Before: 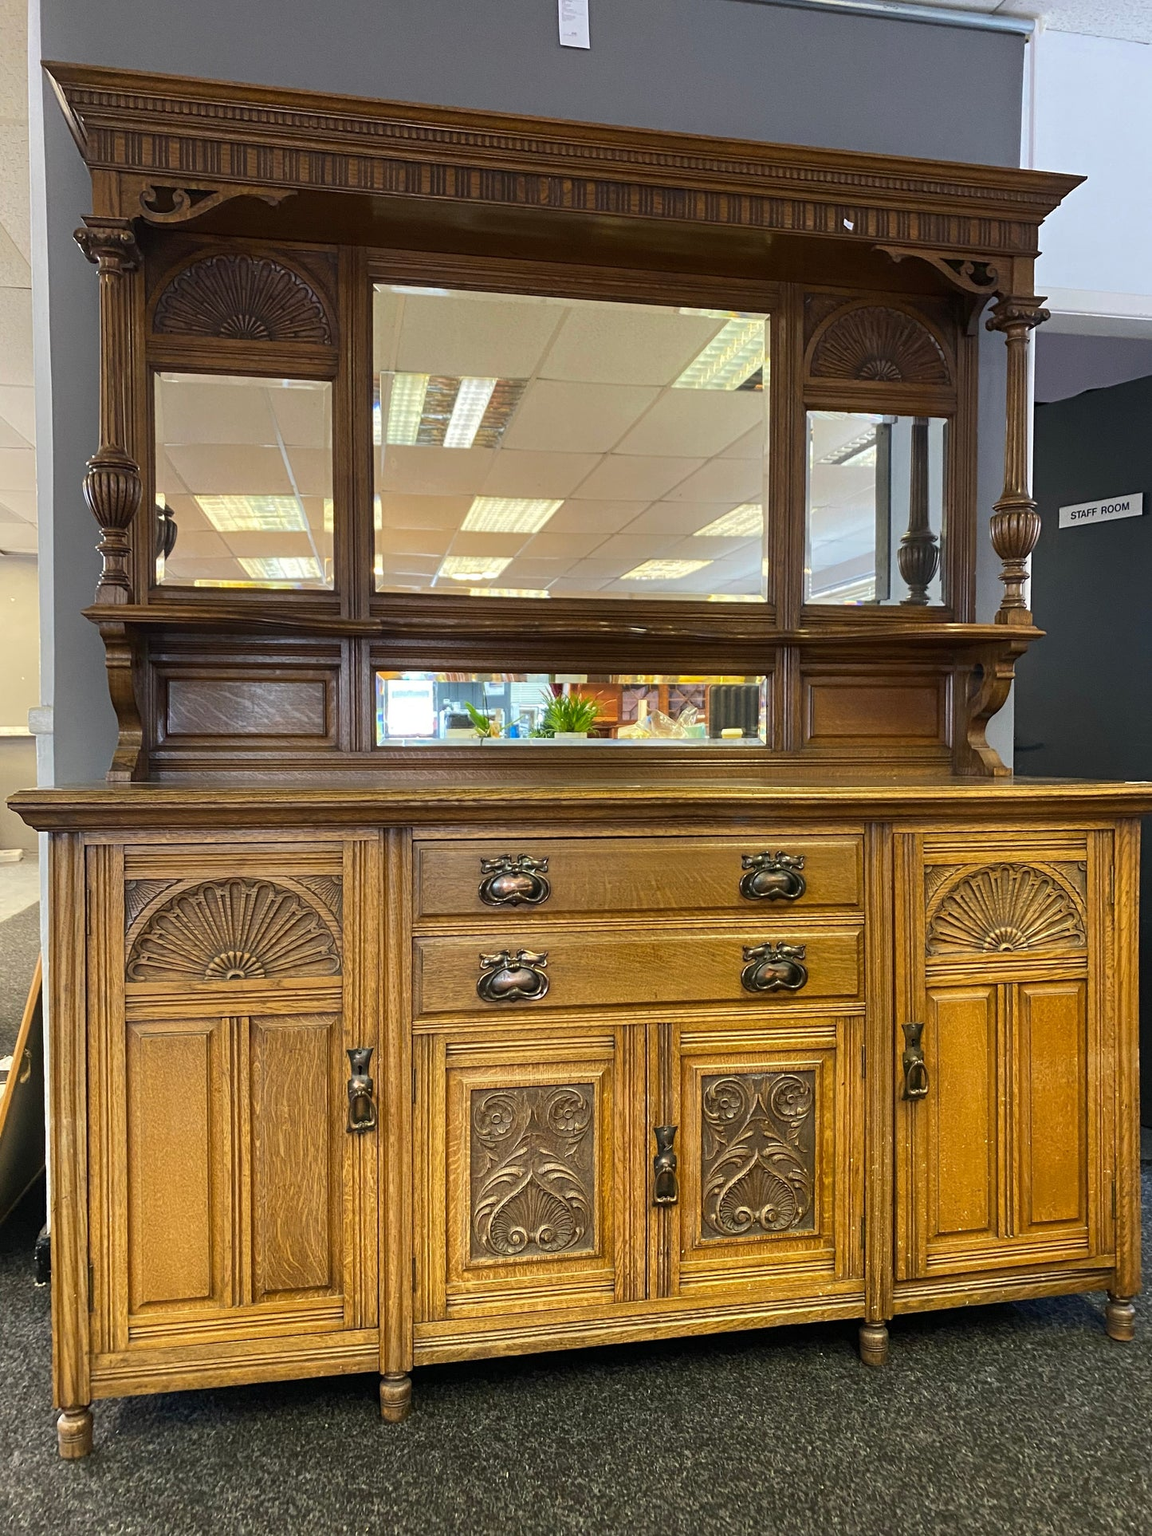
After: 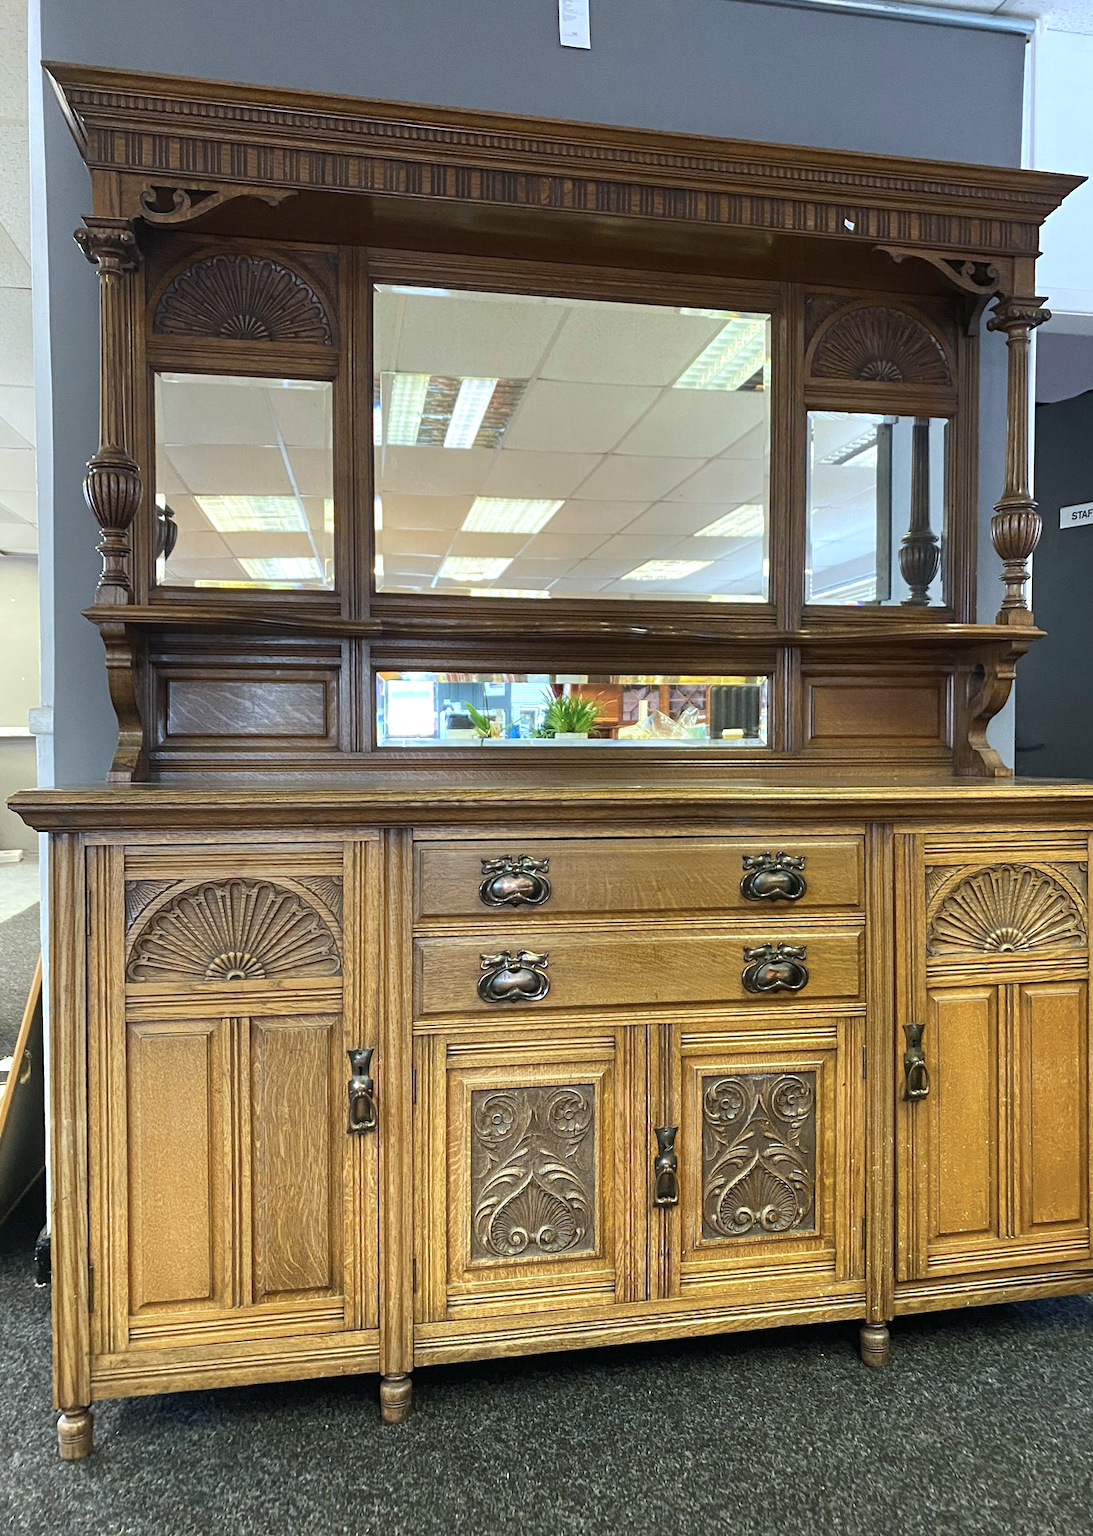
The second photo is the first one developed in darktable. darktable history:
exposure: black level correction 0, exposure 0.3 EV, compensate highlight preservation false
color calibration: illuminant F (fluorescent), F source F9 (Cool White Deluxe 4150 K) – high CRI, x 0.374, y 0.373, temperature 4158.34 K
color correction: saturation 0.85
crop and rotate: right 5.167%
